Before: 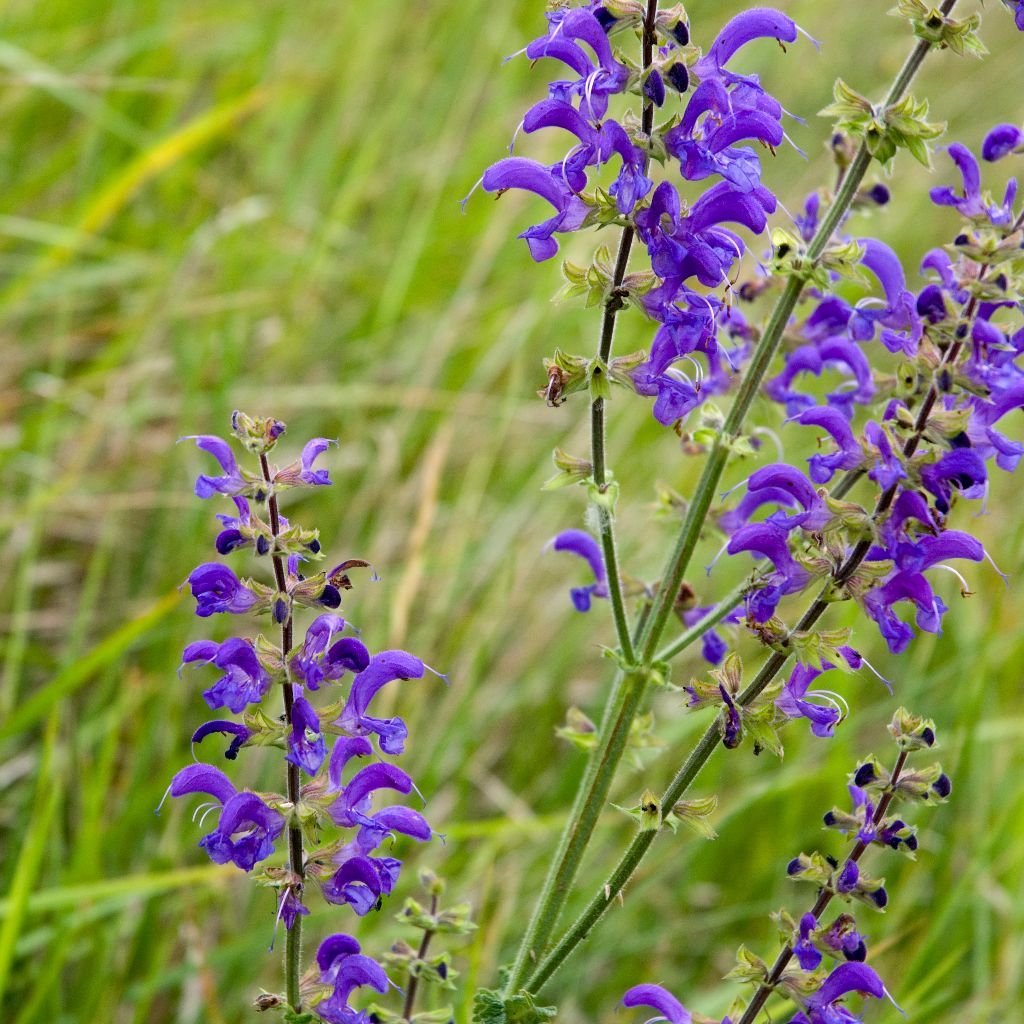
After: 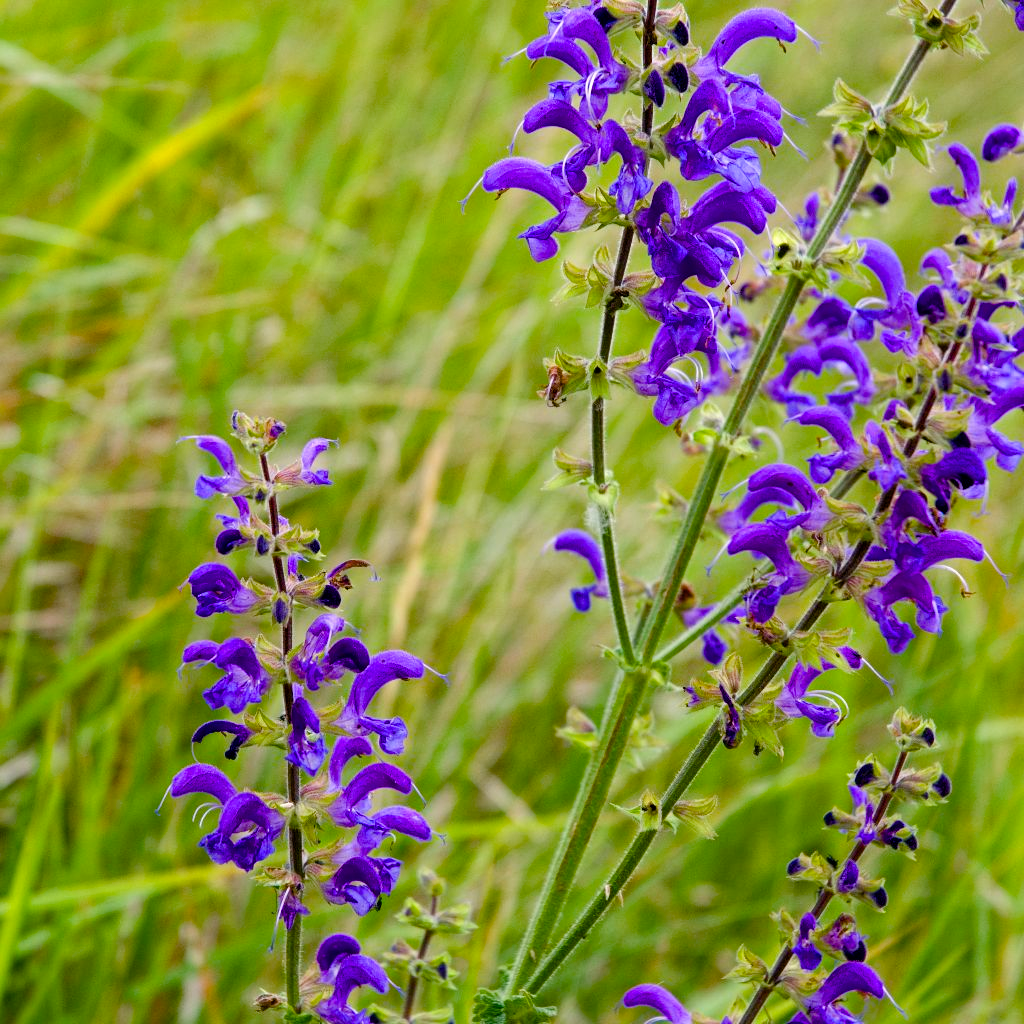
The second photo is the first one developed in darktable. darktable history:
color balance rgb: perceptual saturation grading › global saturation 35%, perceptual saturation grading › highlights -30%, perceptual saturation grading › shadows 35%, perceptual brilliance grading › global brilliance 3%, perceptual brilliance grading › highlights -3%, perceptual brilliance grading › shadows 3%
exposure: exposure 0.02 EV, compensate highlight preservation false
